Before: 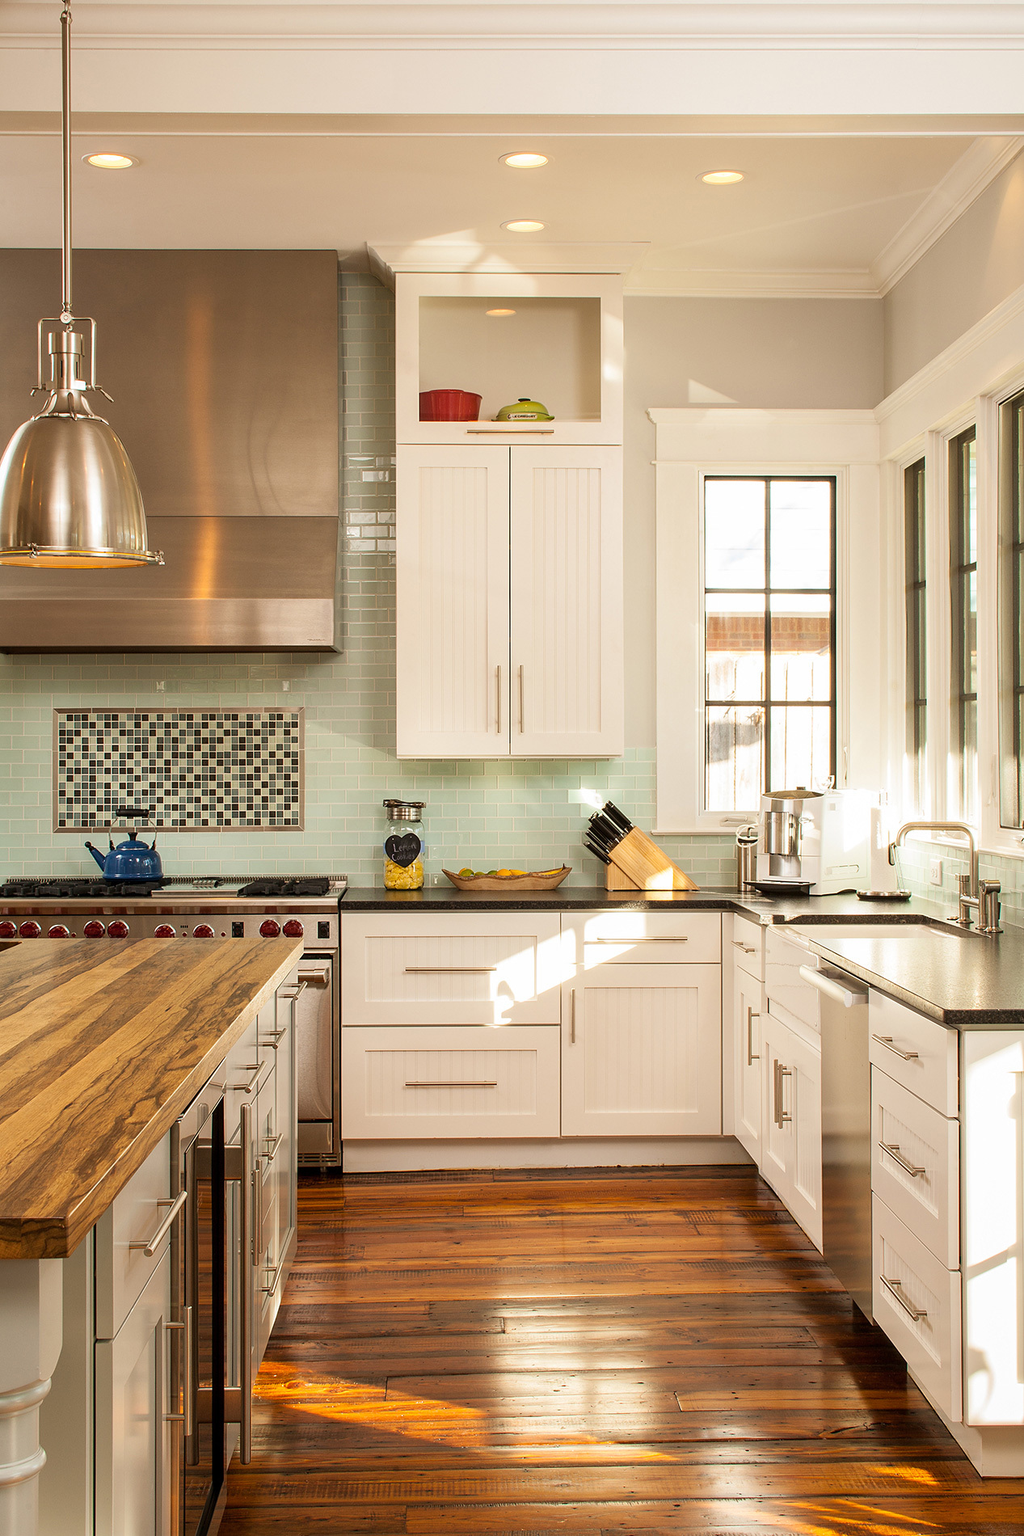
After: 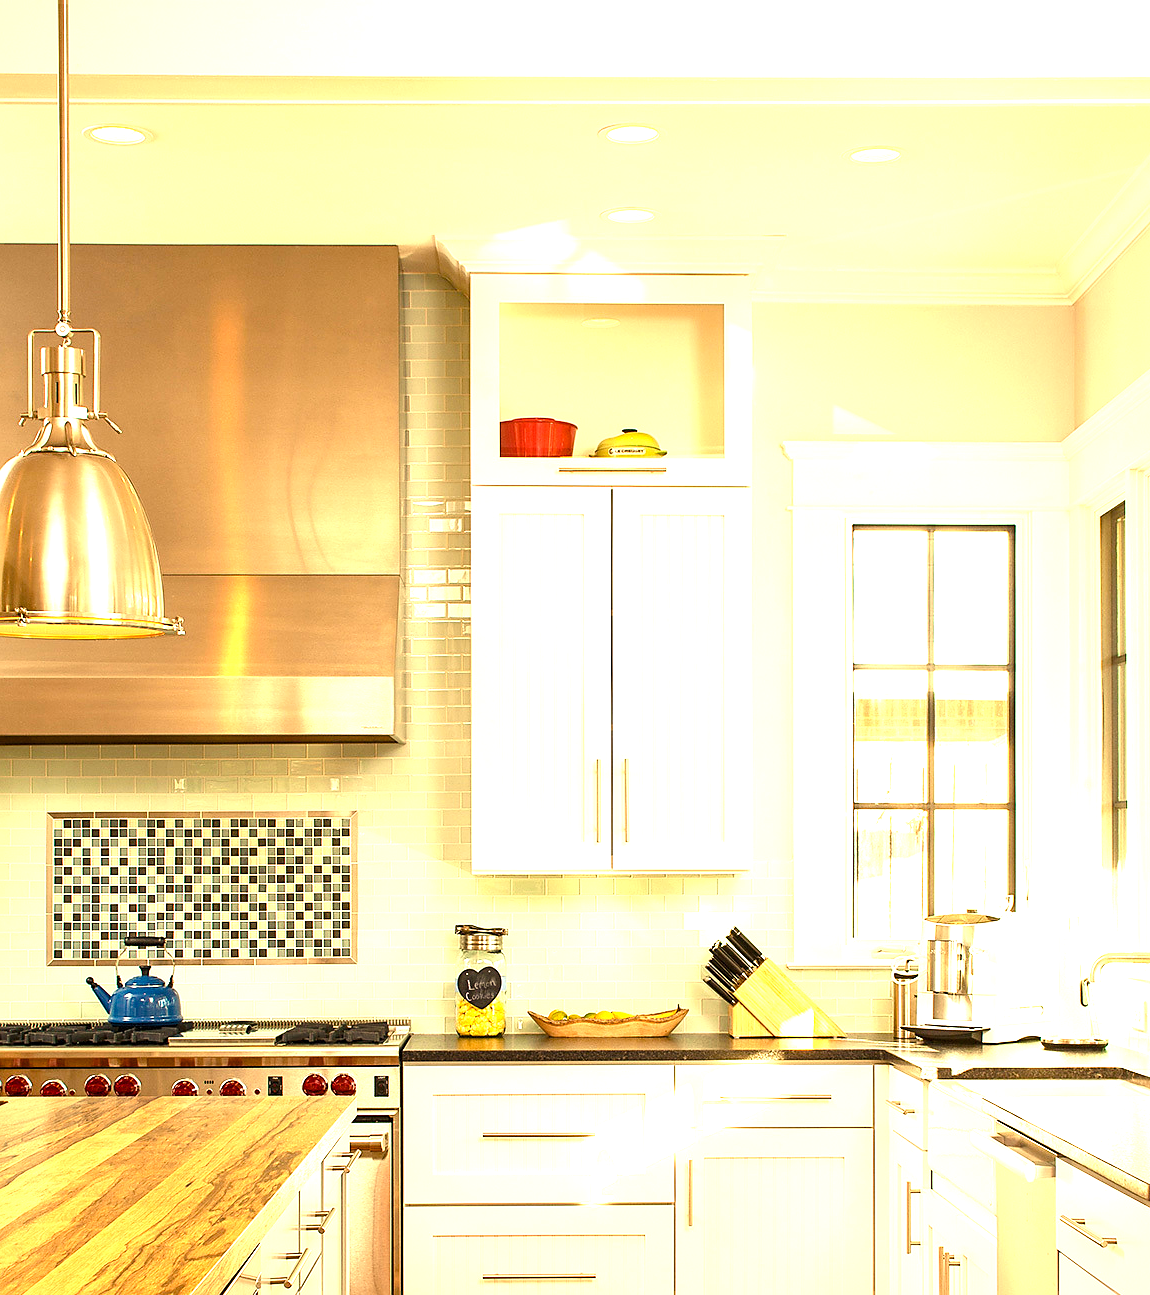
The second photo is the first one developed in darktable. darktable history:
crop: left 1.519%, top 3.404%, right 7.693%, bottom 28.415%
sharpen: radius 1.579, amount 0.357, threshold 1.345
color balance rgb: shadows lift › luminance -19.584%, highlights gain › chroma 8.097%, highlights gain › hue 82.22°, perceptual saturation grading › global saturation 20%, perceptual saturation grading › highlights -25.457%, perceptual saturation grading › shadows 24.833%, global vibrance 20%
exposure: black level correction 0, exposure 1.581 EV, compensate highlight preservation false
